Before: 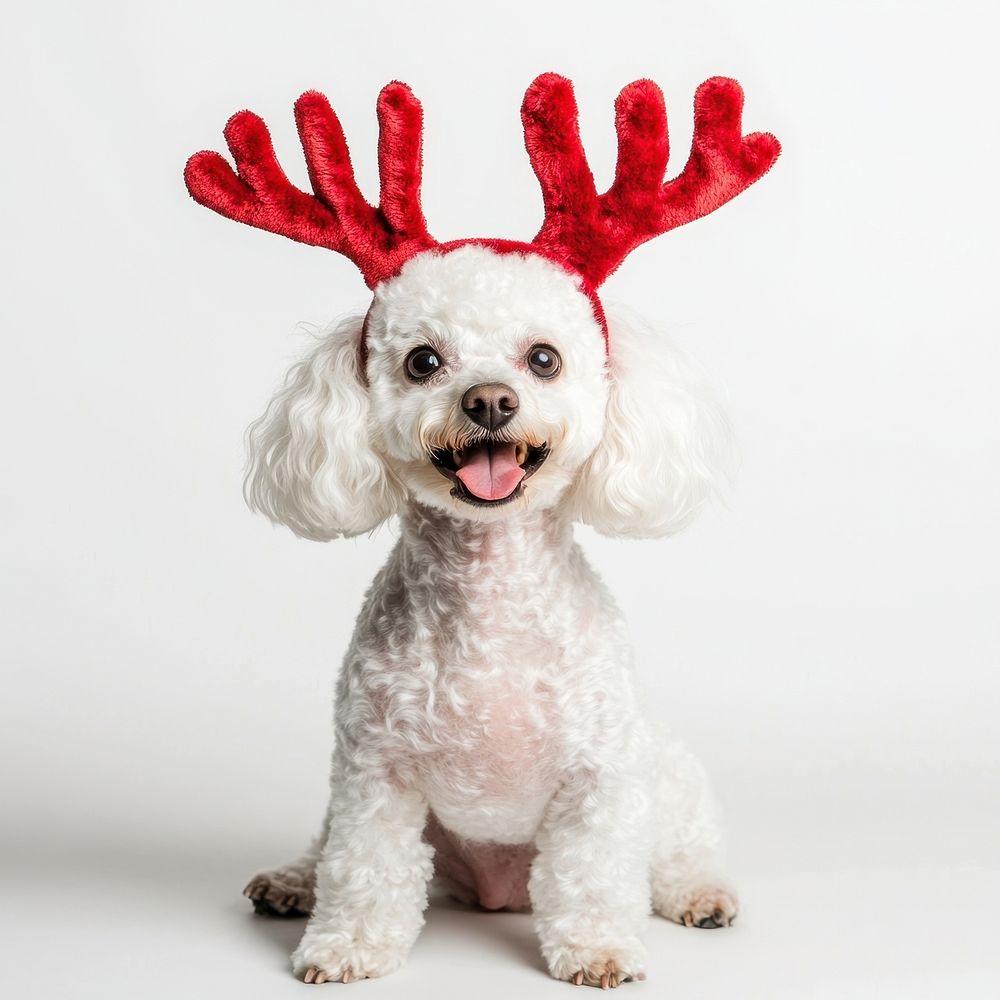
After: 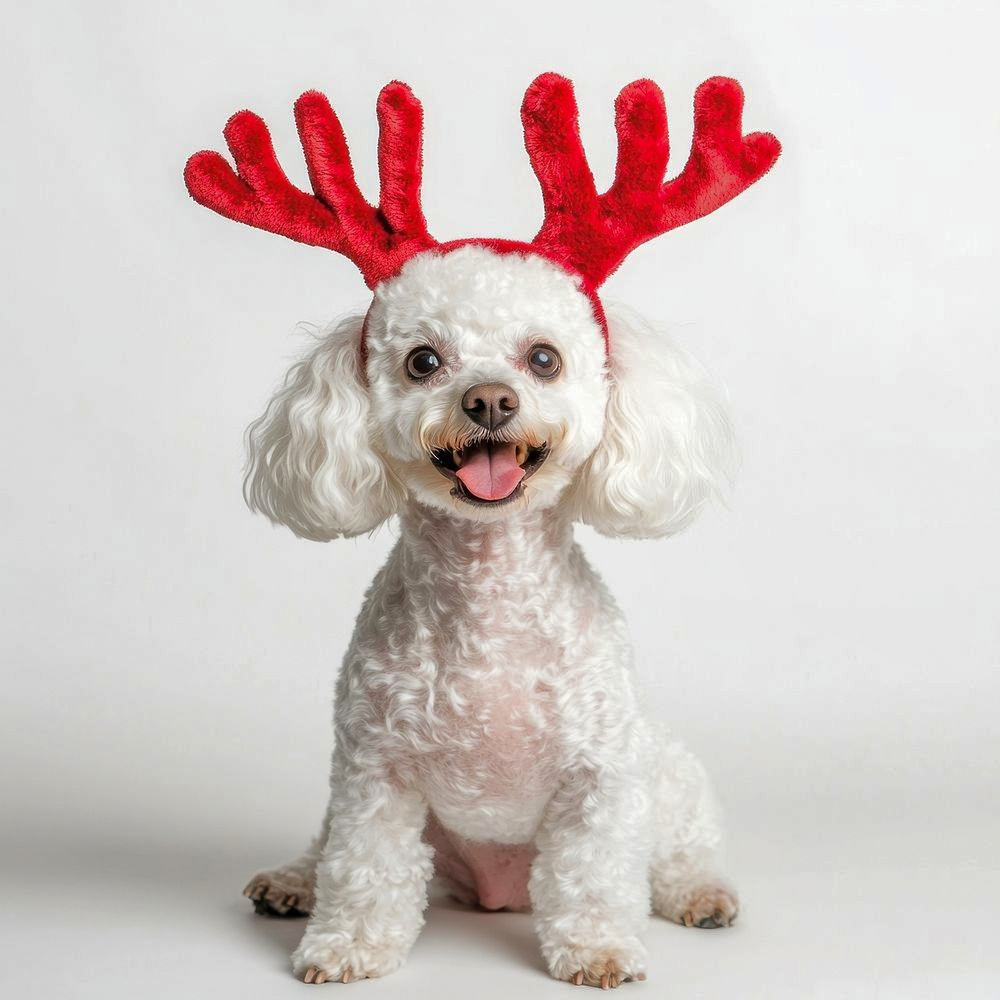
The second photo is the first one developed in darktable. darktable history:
shadows and highlights: on, module defaults
tone equalizer: -8 EV 0.01 EV, -7 EV -0.012 EV, -6 EV 0.047 EV, -5 EV 0.025 EV, -4 EV 0.25 EV, -3 EV 0.673 EV, -2 EV 0.565 EV, -1 EV 0.169 EV, +0 EV 0.015 EV
